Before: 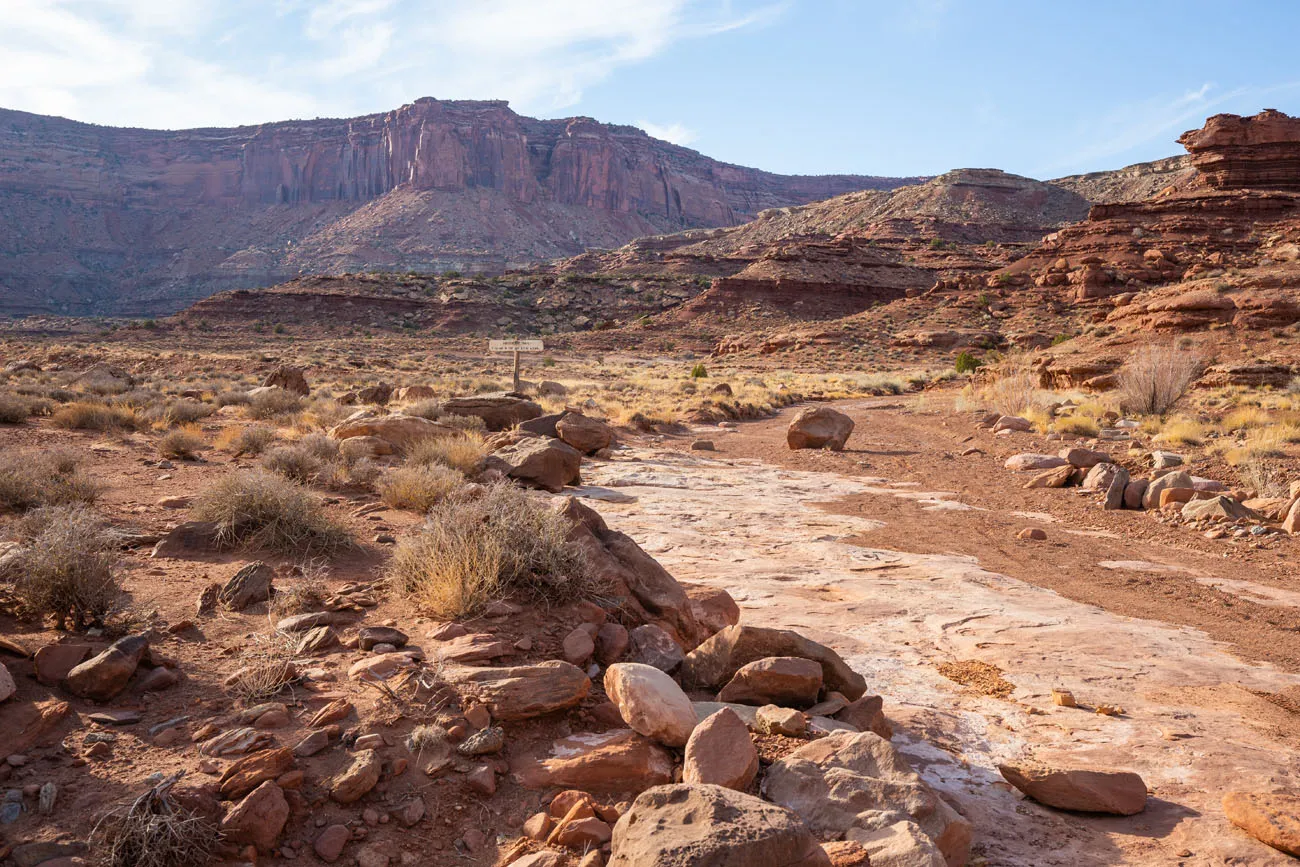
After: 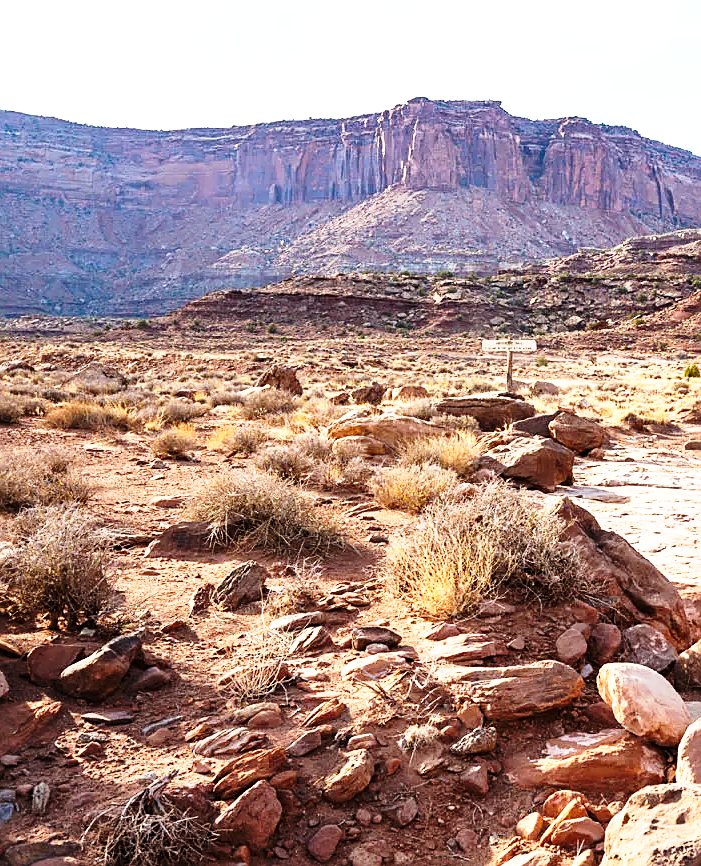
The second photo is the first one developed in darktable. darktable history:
crop: left 0.593%, right 45.429%, bottom 0.086%
base curve: curves: ch0 [(0, 0) (0.026, 0.03) (0.109, 0.232) (0.351, 0.748) (0.669, 0.968) (1, 1)], preserve colors none
sharpen: on, module defaults
tone equalizer: -8 EV -0.421 EV, -7 EV -0.413 EV, -6 EV -0.305 EV, -5 EV -0.196 EV, -3 EV 0.193 EV, -2 EV 0.33 EV, -1 EV 0.368 EV, +0 EV 0.402 EV, mask exposure compensation -0.485 EV
shadows and highlights: soften with gaussian
color zones: curves: ch0 [(0.068, 0.464) (0.25, 0.5) (0.48, 0.508) (0.75, 0.536) (0.886, 0.476) (0.967, 0.456)]; ch1 [(0.066, 0.456) (0.25, 0.5) (0.616, 0.508) (0.746, 0.56) (0.934, 0.444)]
